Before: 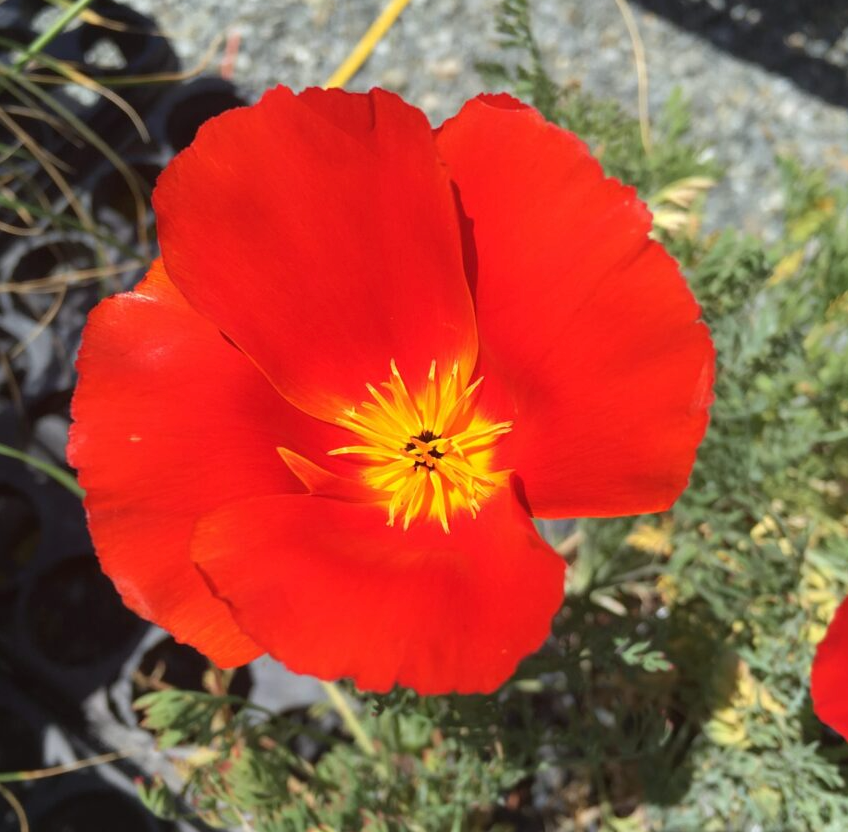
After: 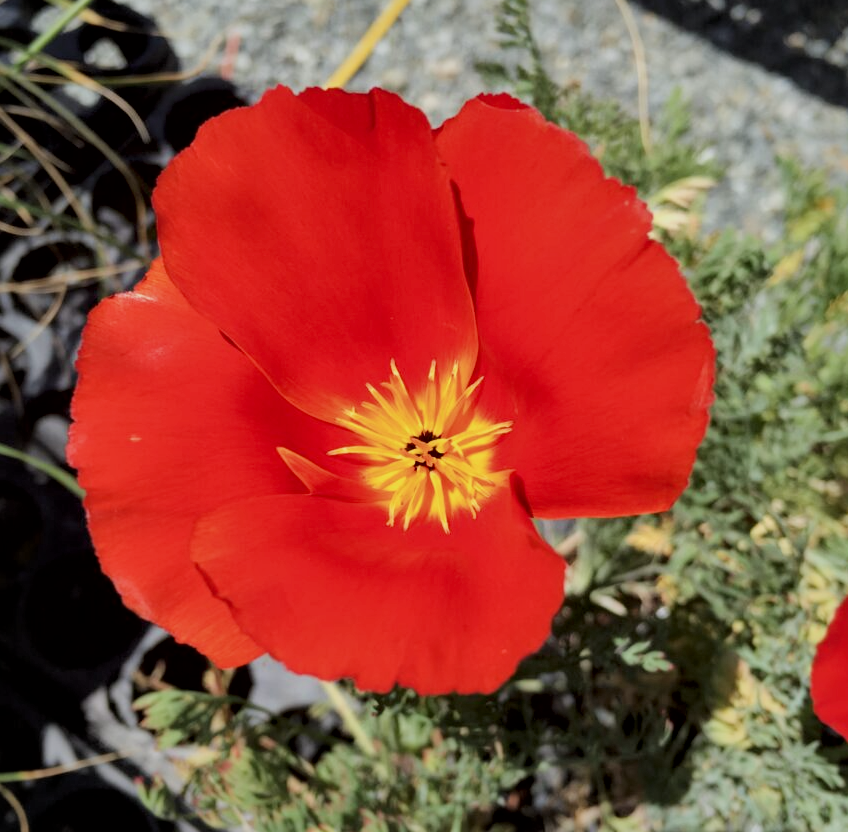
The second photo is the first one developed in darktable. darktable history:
local contrast: mode bilateral grid, contrast 26, coarseness 60, detail 152%, midtone range 0.2
filmic rgb: middle gray luminance 30%, black relative exposure -8.97 EV, white relative exposure 7 EV, target black luminance 0%, hardness 2.94, latitude 2.01%, contrast 0.962, highlights saturation mix 5.38%, shadows ↔ highlights balance 11.38%
